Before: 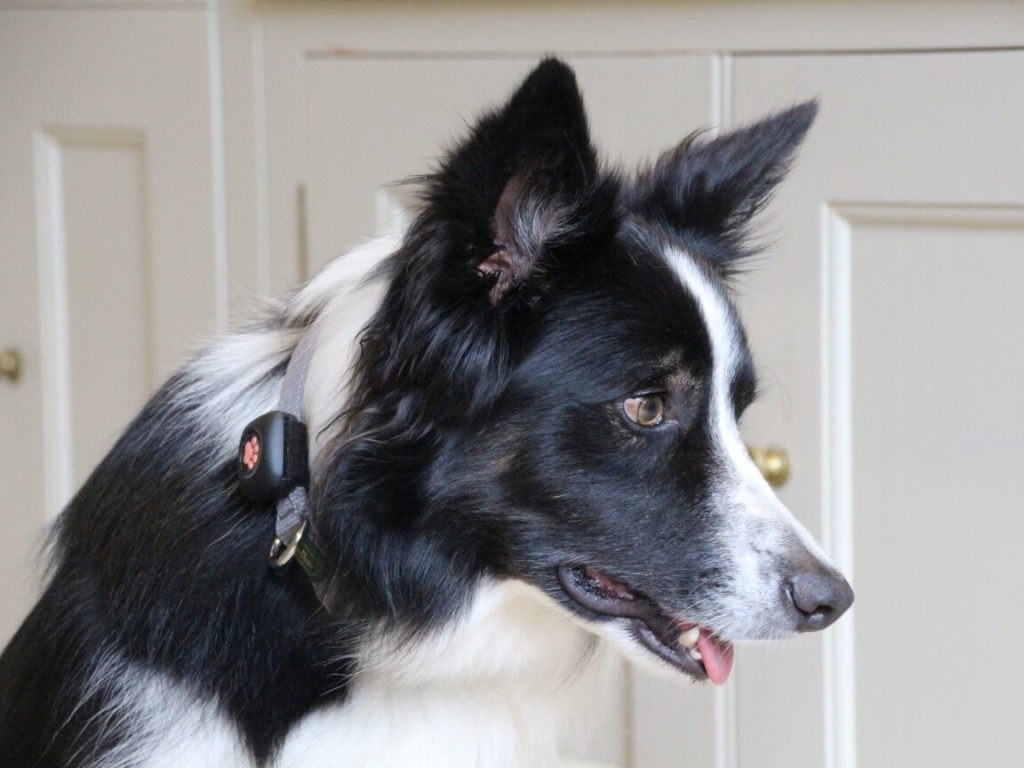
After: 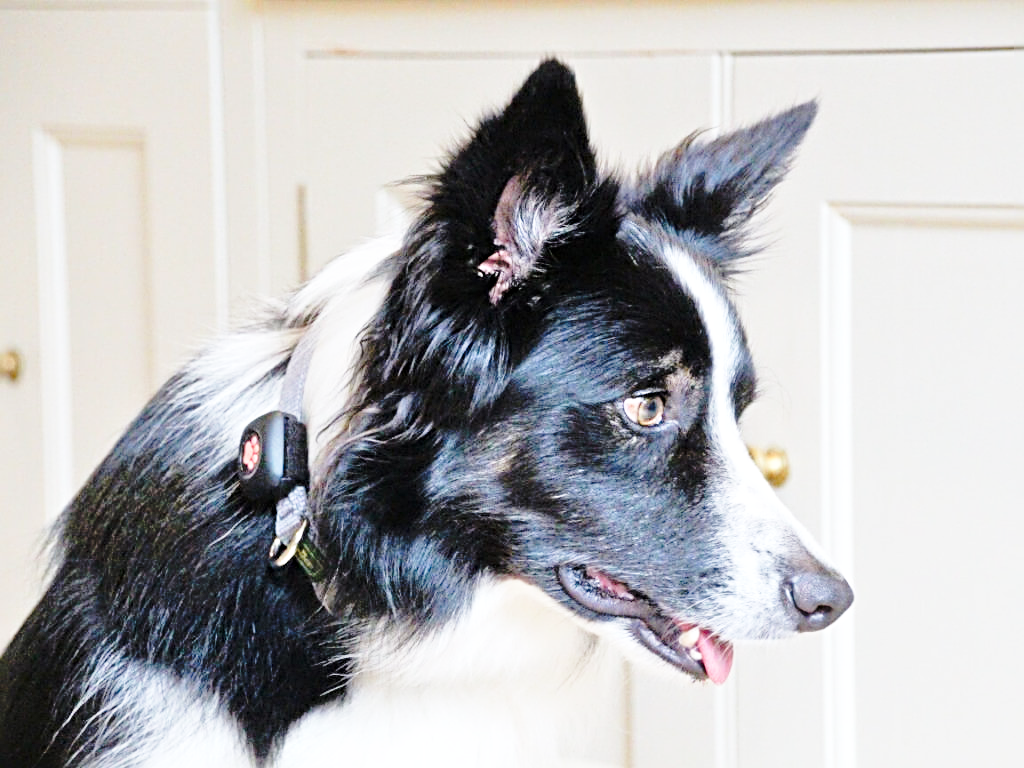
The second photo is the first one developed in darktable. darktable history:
sharpen: radius 4
tone equalizer: -7 EV 0.15 EV, -6 EV 0.6 EV, -5 EV 1.15 EV, -4 EV 1.33 EV, -3 EV 1.15 EV, -2 EV 0.6 EV, -1 EV 0.15 EV, mask exposure compensation -0.5 EV
color zones: curves: ch1 [(0.235, 0.558) (0.75, 0.5)]; ch2 [(0.25, 0.462) (0.749, 0.457)], mix 40.67%
base curve: curves: ch0 [(0, 0) (0.036, 0.037) (0.121, 0.228) (0.46, 0.76) (0.859, 0.983) (1, 1)], preserve colors none
